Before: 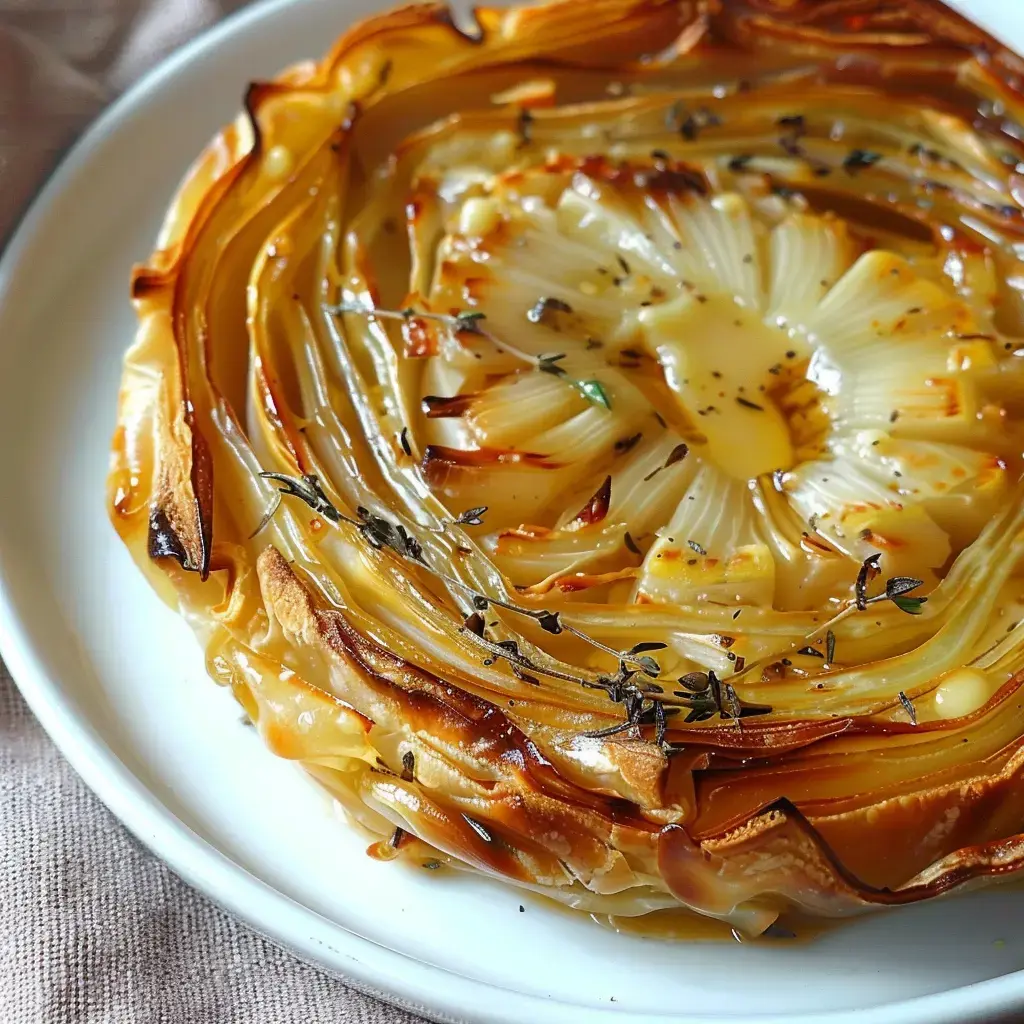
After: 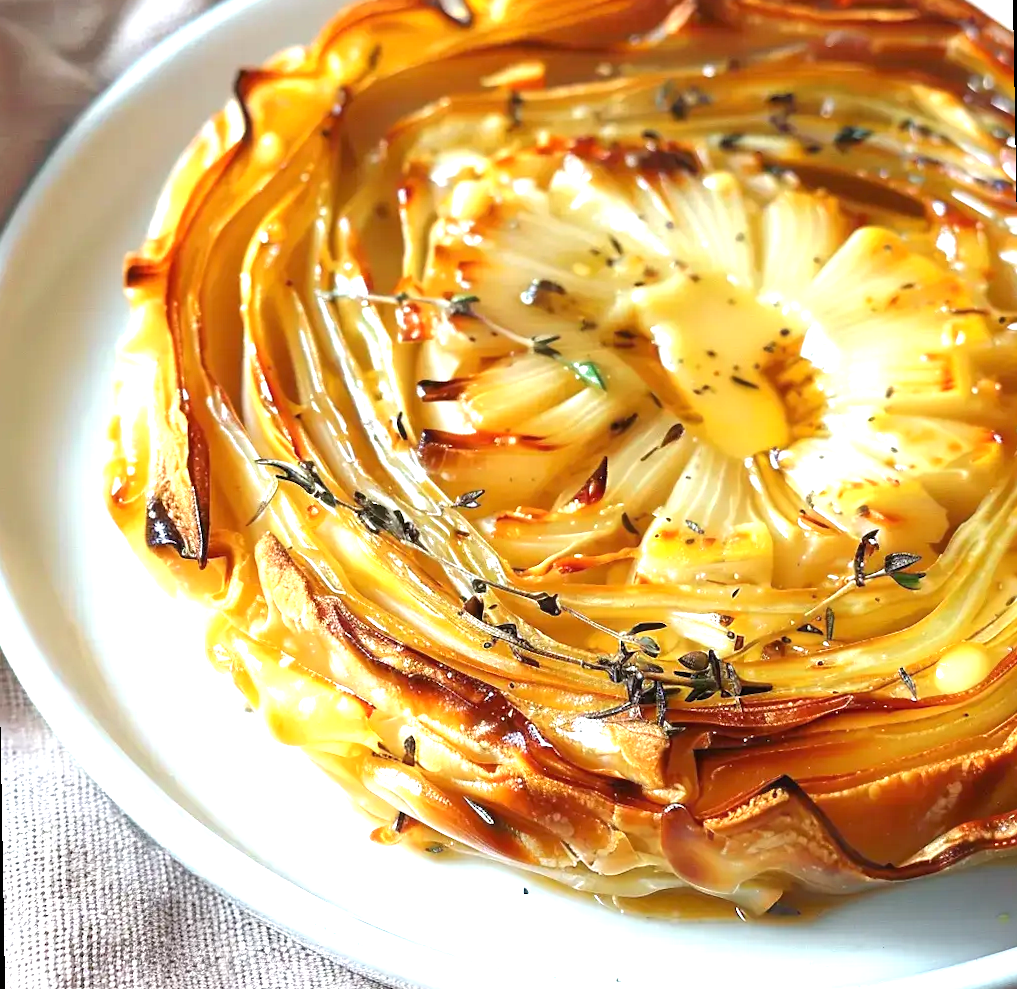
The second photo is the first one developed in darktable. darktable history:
rotate and perspective: rotation -1°, crop left 0.011, crop right 0.989, crop top 0.025, crop bottom 0.975
exposure: black level correction 0, exposure 1.1 EV, compensate highlight preservation false
